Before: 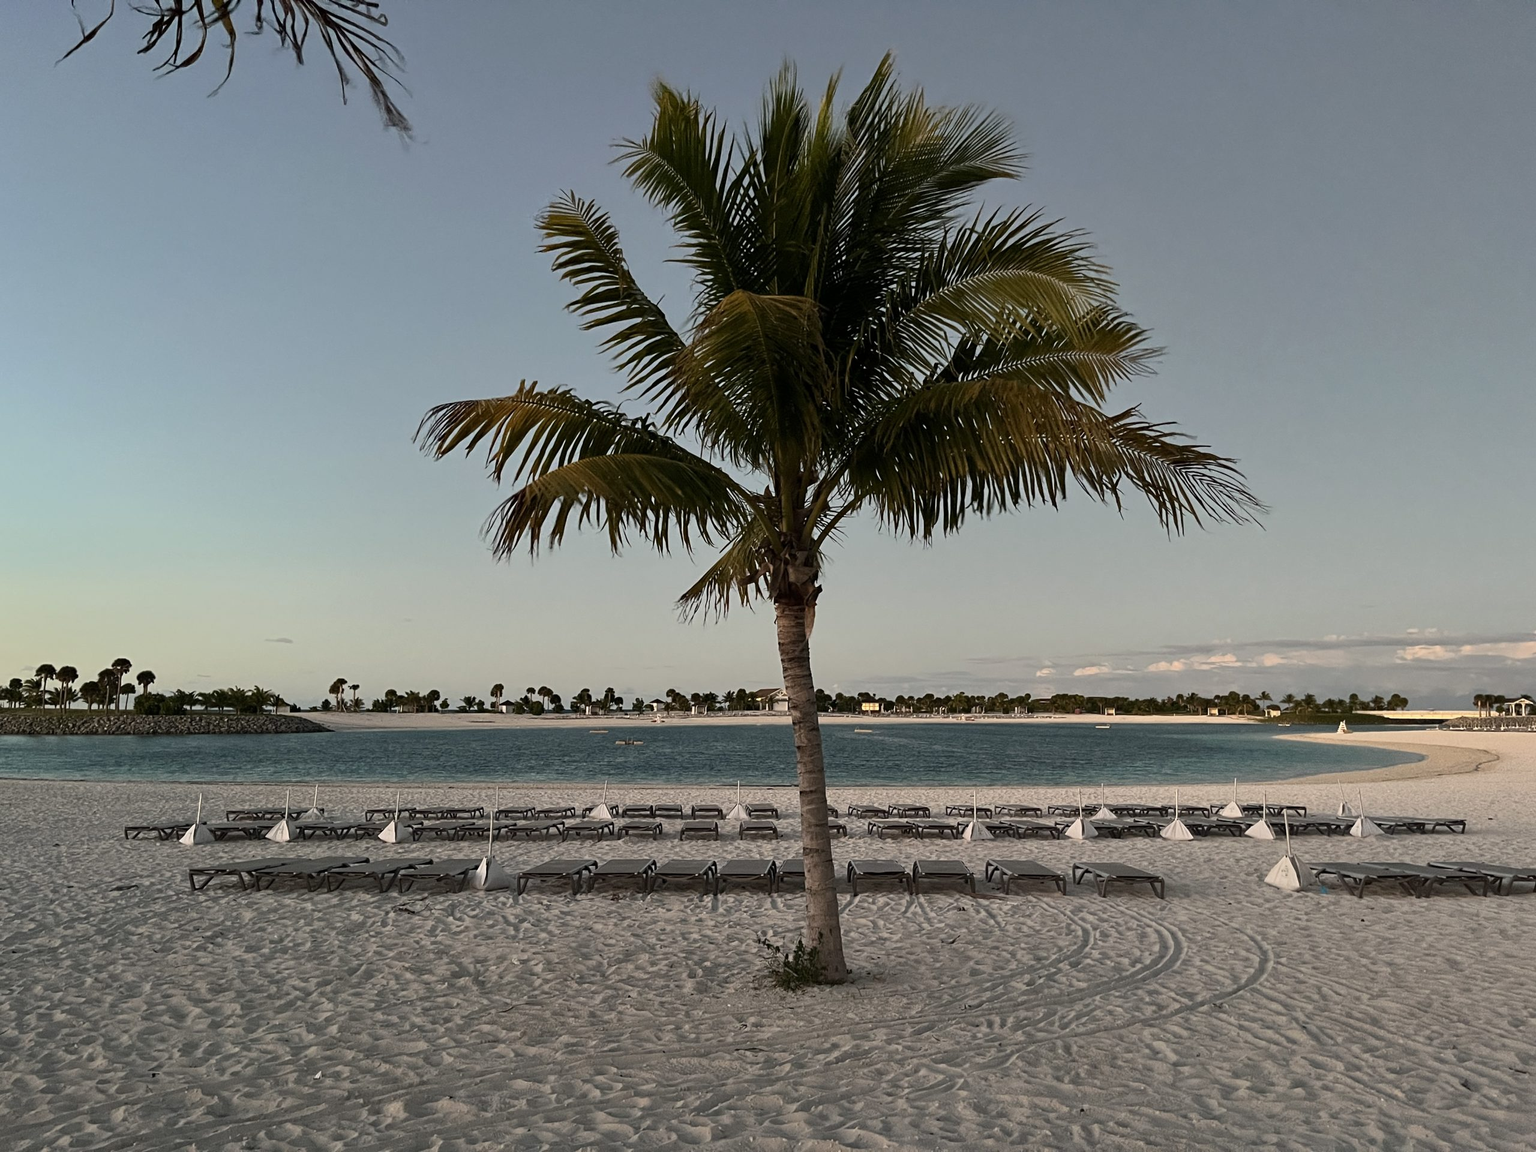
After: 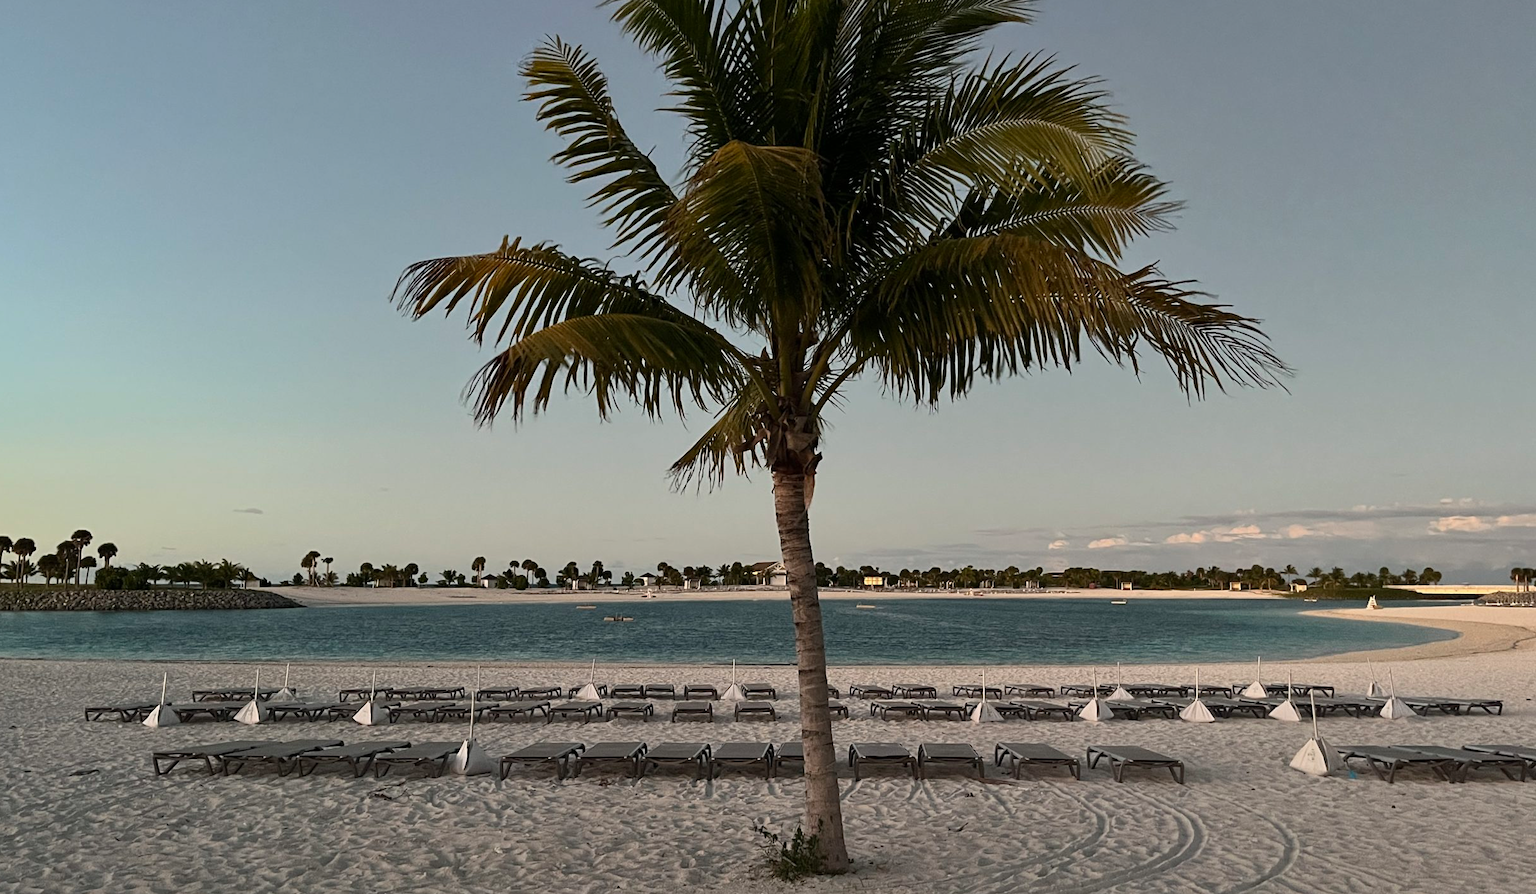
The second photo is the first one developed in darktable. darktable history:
crop and rotate: left 2.892%, top 13.685%, right 2.485%, bottom 12.86%
